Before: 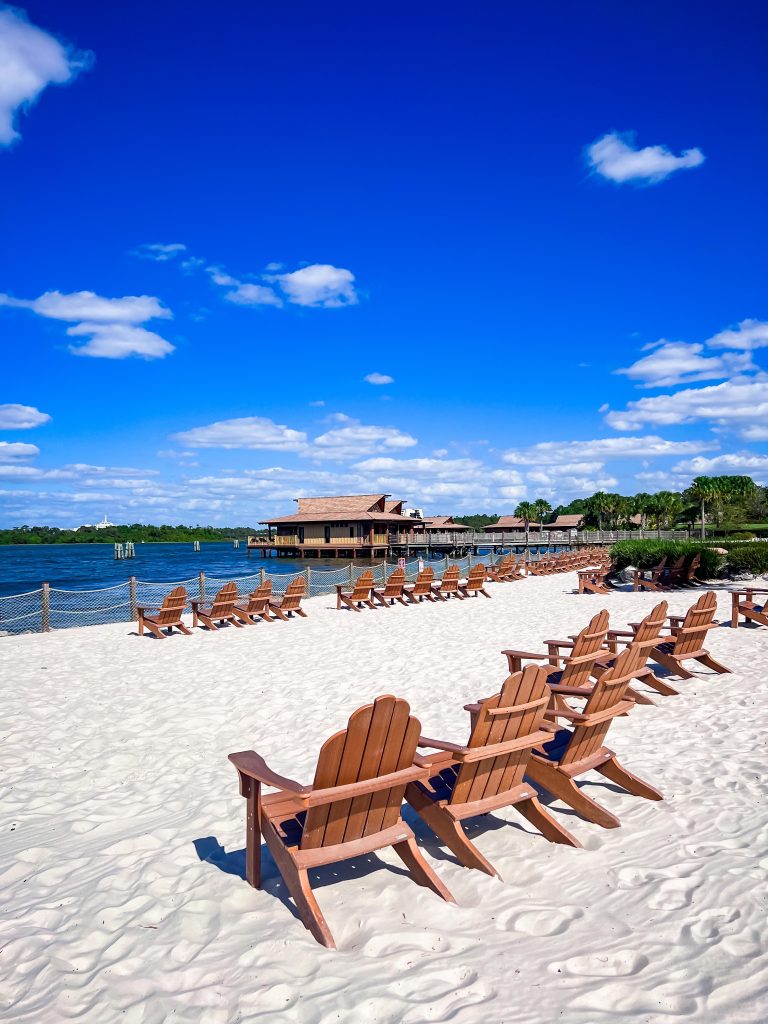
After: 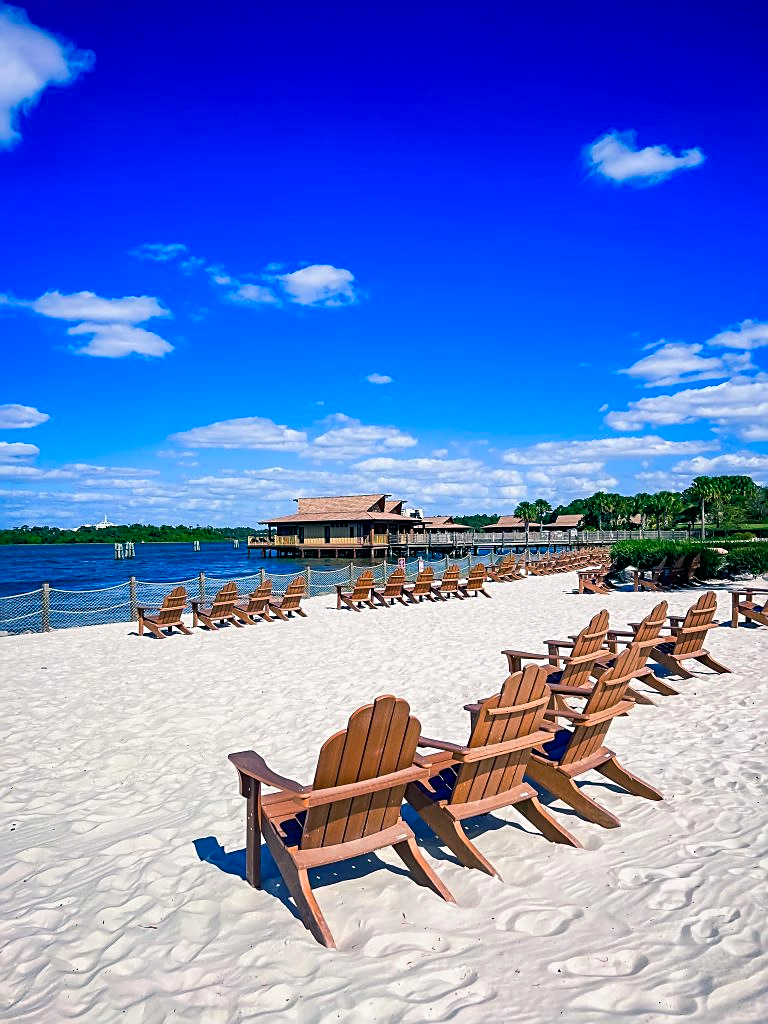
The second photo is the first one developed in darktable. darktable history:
sharpen: on, module defaults
color balance rgb: shadows lift › luminance -28.478%, shadows lift › chroma 10.065%, shadows lift › hue 228.95°, linear chroma grading › global chroma 14.681%, perceptual saturation grading › global saturation 0.73%, perceptual brilliance grading › global brilliance 1.966%, perceptual brilliance grading › highlights -3.652%
